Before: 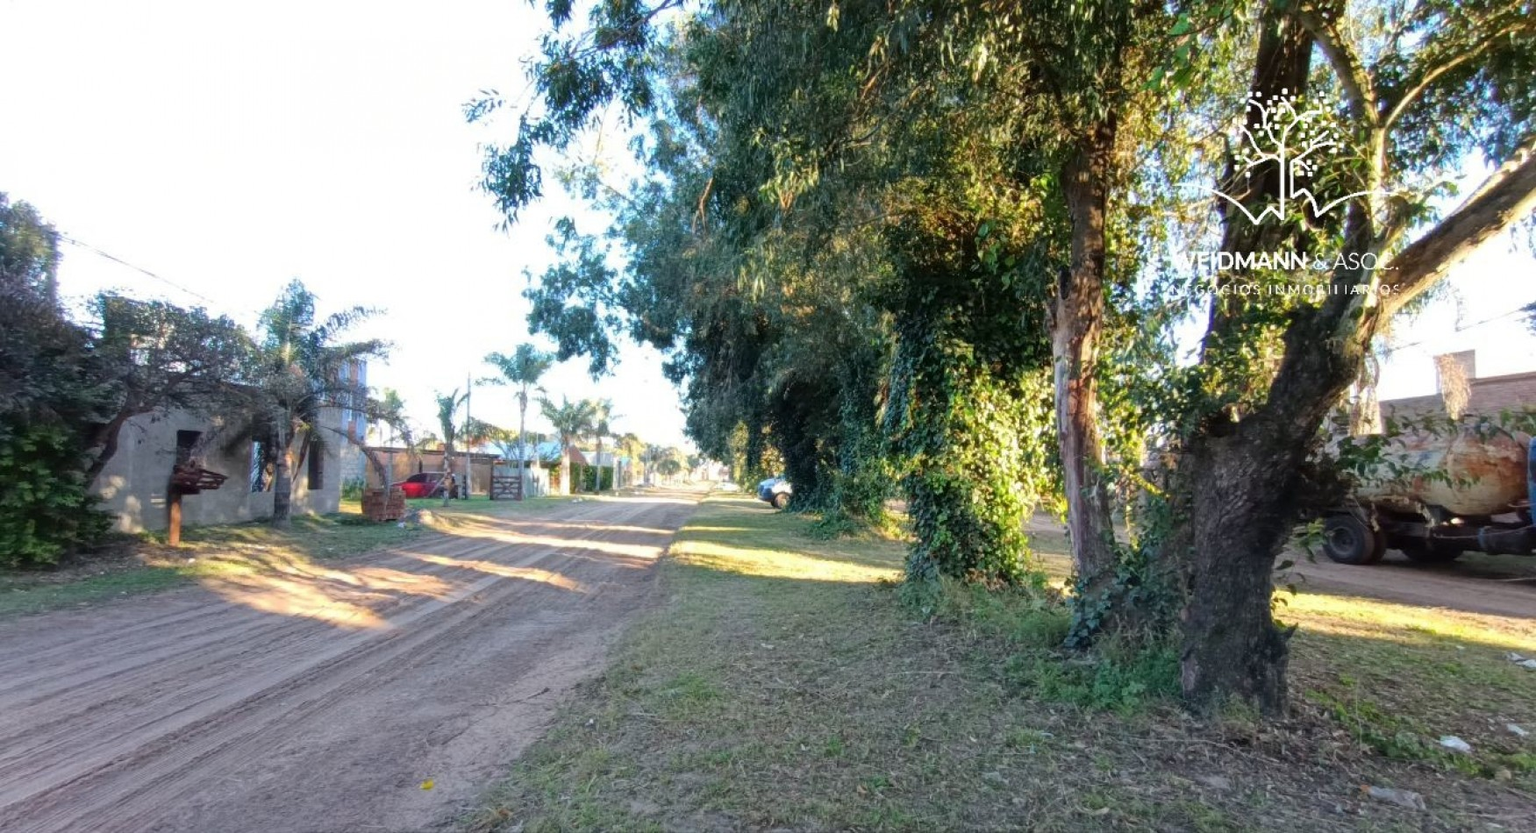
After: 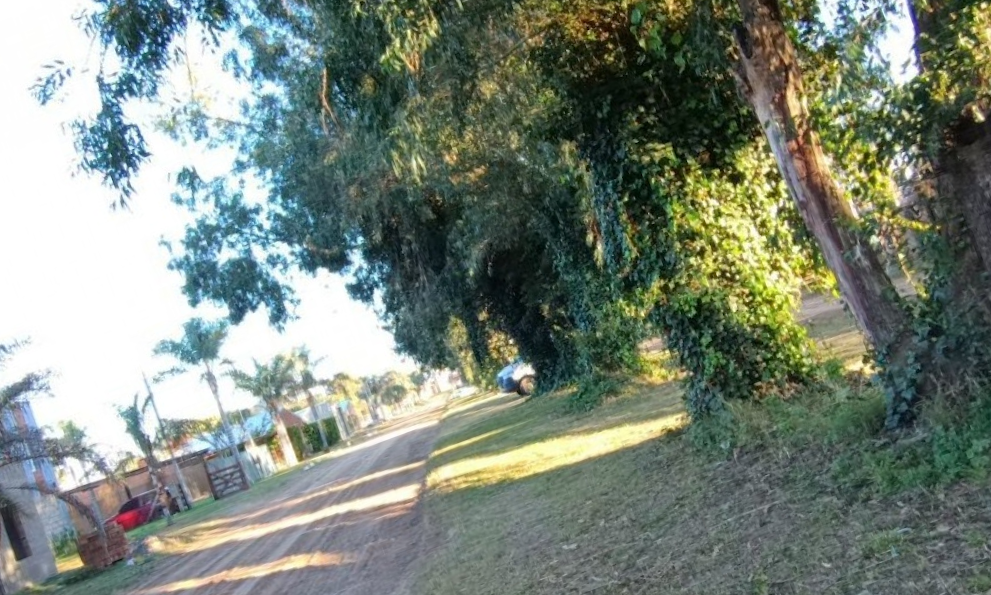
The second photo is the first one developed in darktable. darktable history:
crop and rotate: angle 20.35°, left 6.836%, right 3.81%, bottom 1.101%
